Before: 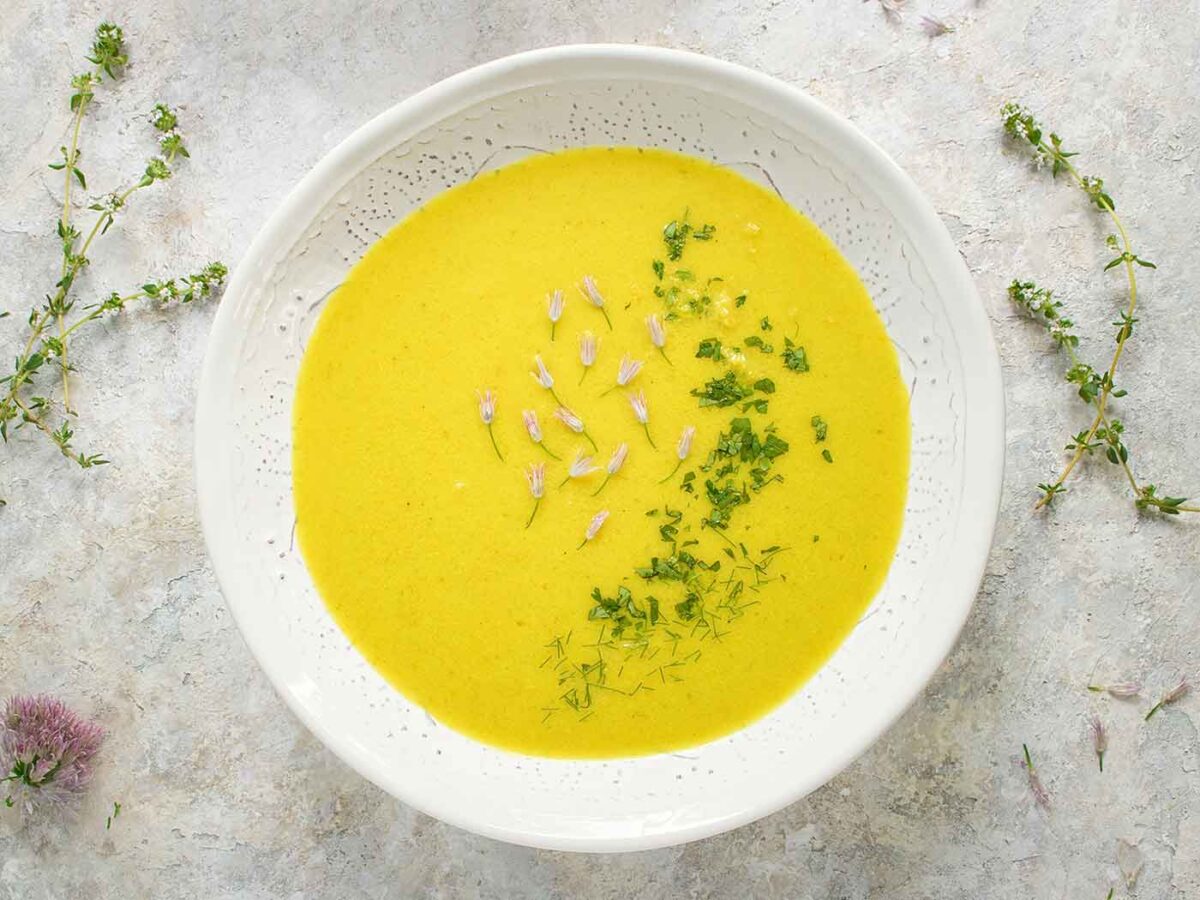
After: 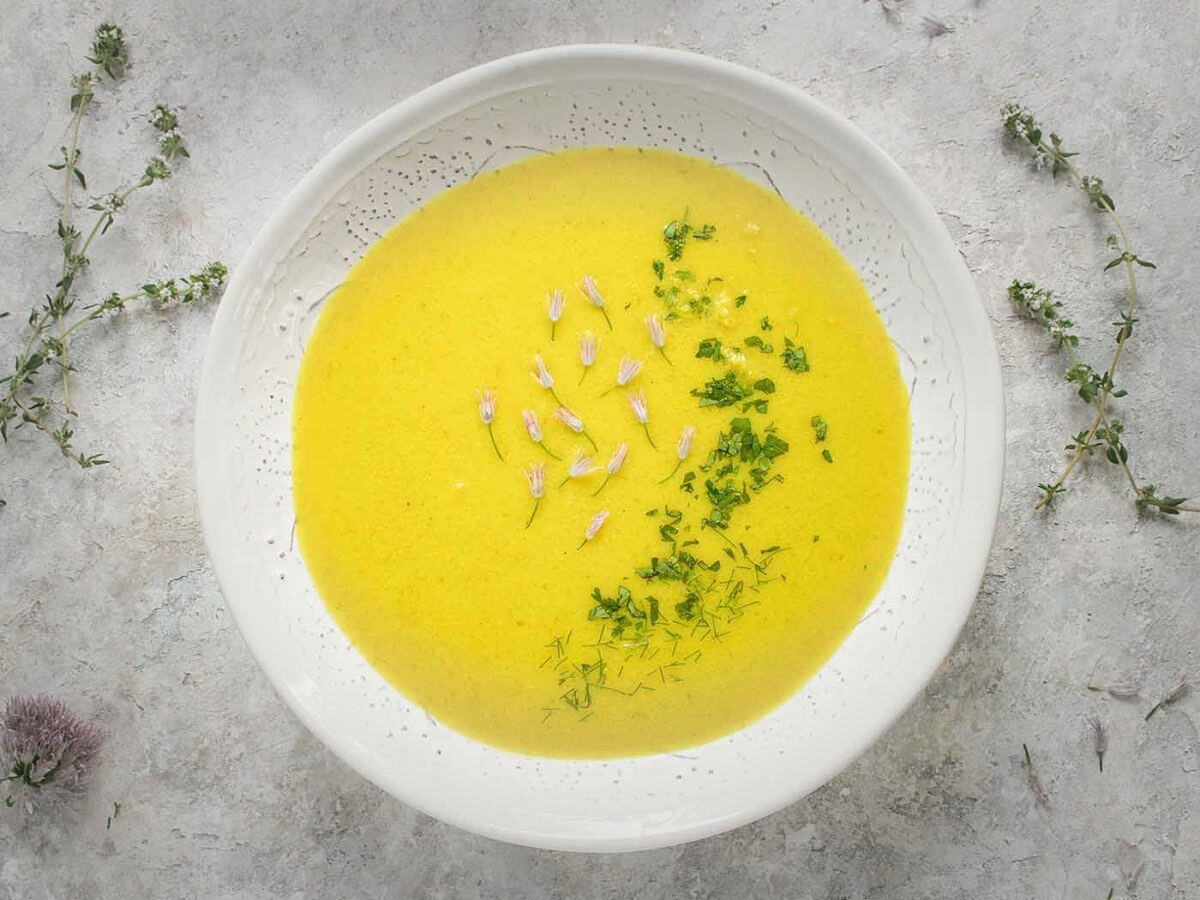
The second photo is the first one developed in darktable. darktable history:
vignetting: fall-off start 47.73%, brightness -0.289, automatic ratio true, width/height ratio 1.297, unbound false
